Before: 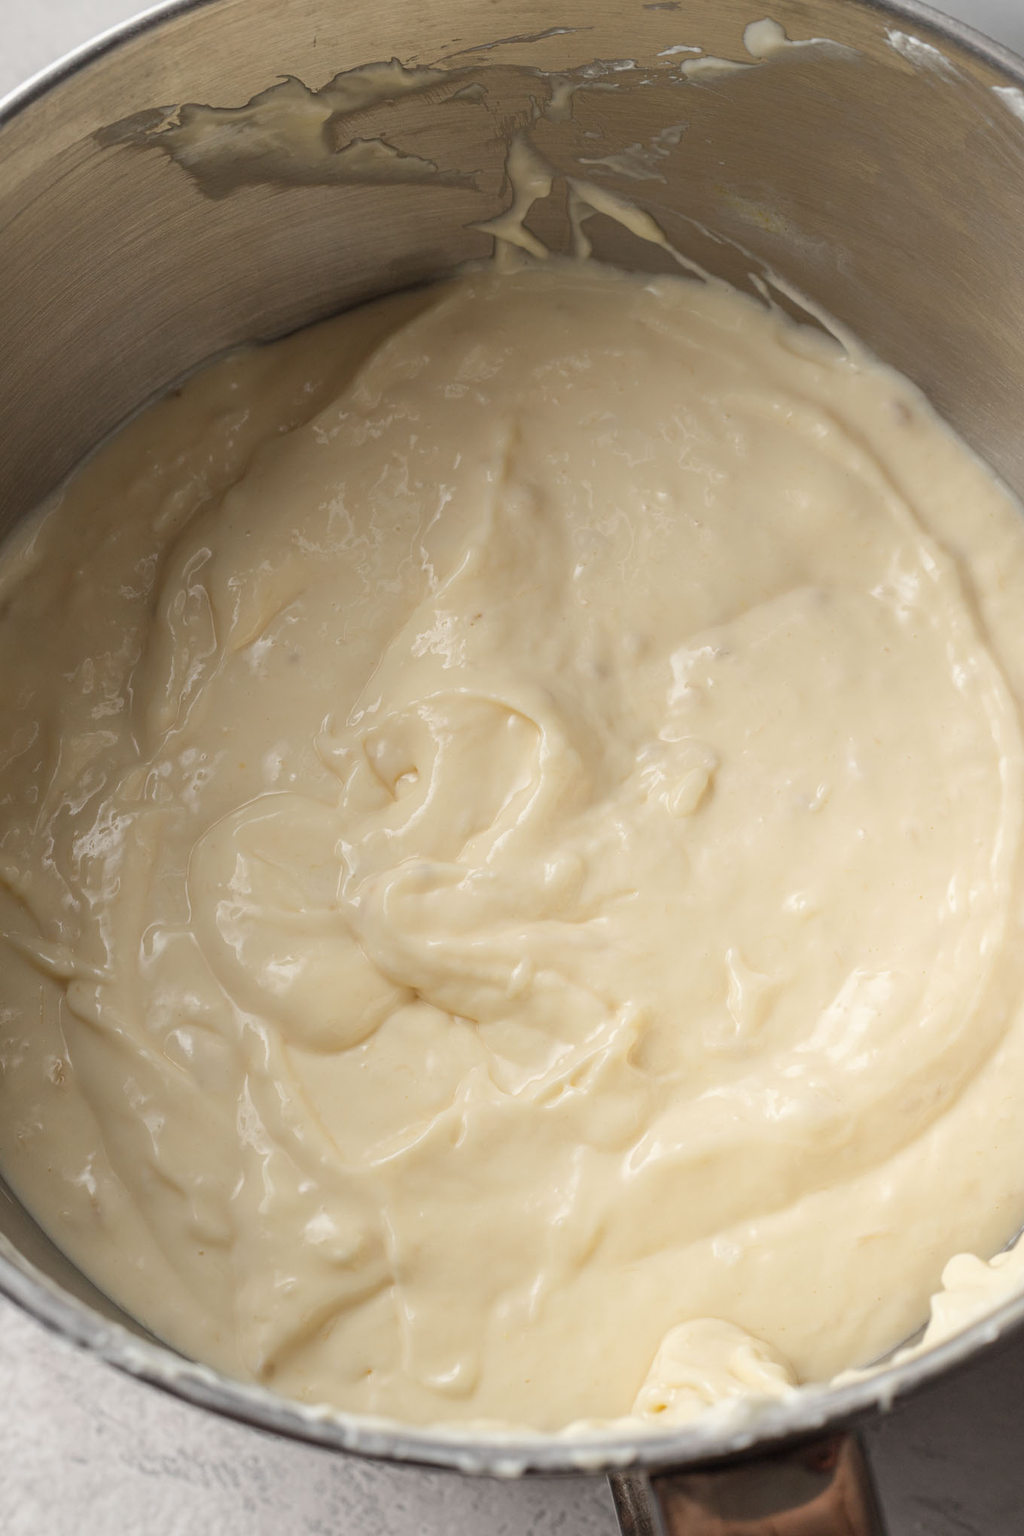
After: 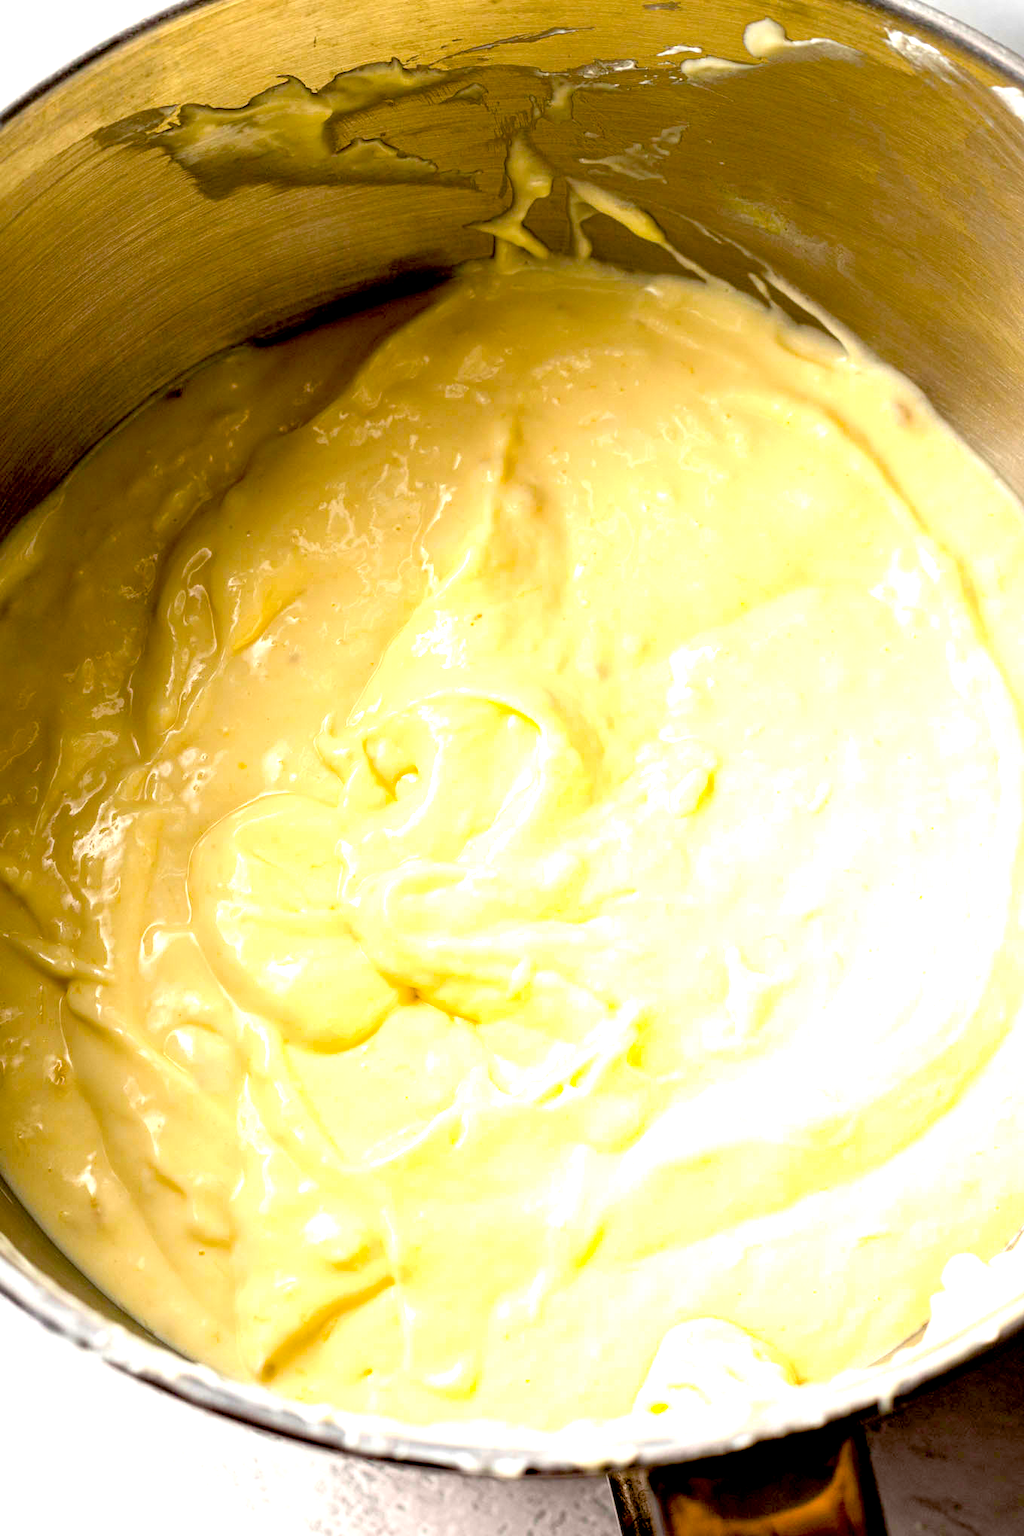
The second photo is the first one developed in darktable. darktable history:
exposure: black level correction 0.039, exposure 0.498 EV, compensate highlight preservation false
color balance rgb: perceptual saturation grading › global saturation 40.212%, perceptual brilliance grading › global brilliance 11.707%, perceptual brilliance grading › highlights 15.338%, global vibrance 40.836%
